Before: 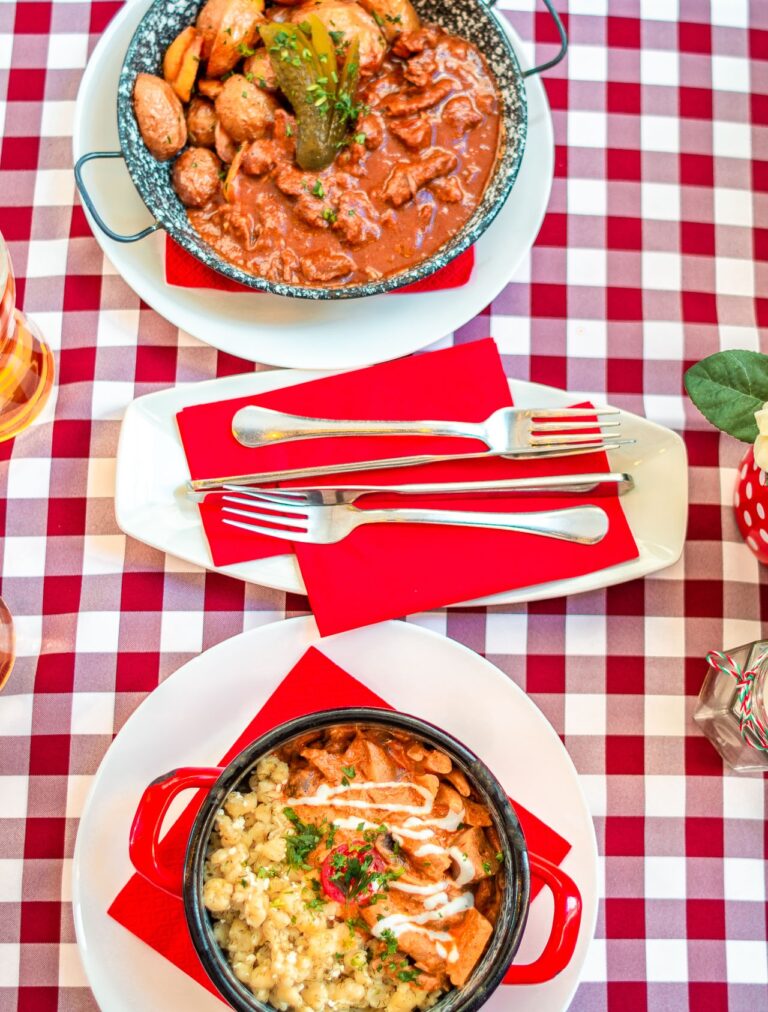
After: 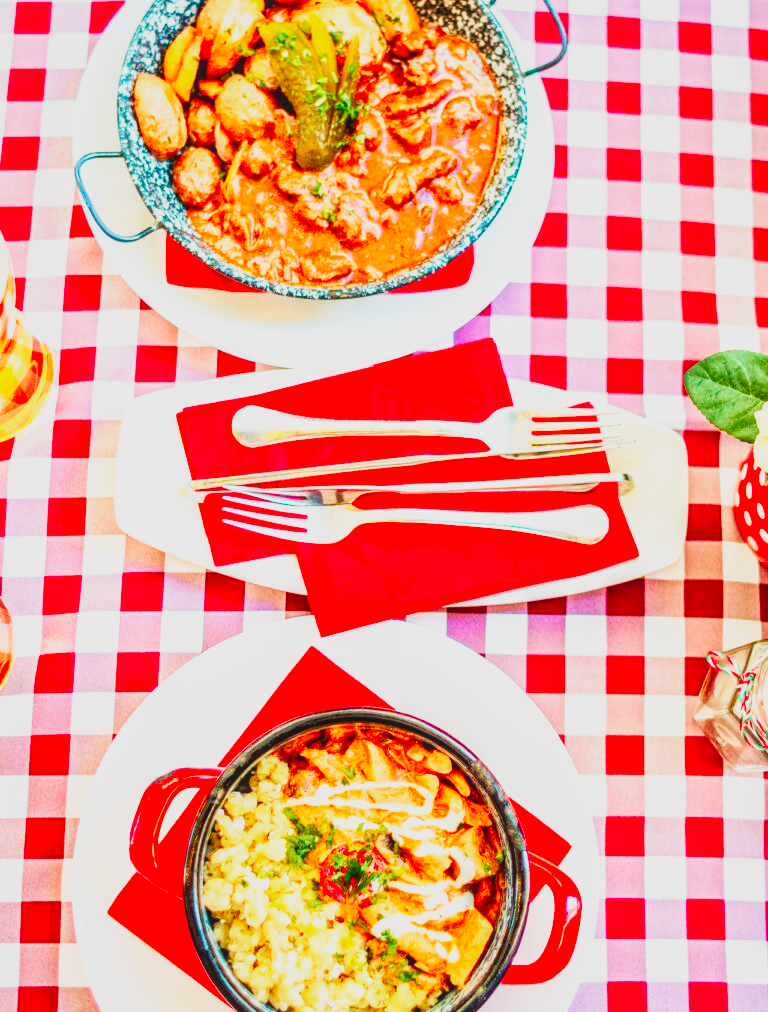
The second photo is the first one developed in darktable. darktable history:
local contrast: on, module defaults
velvia: on, module defaults
tone equalizer: on, module defaults
contrast brightness saturation: contrast -0.185, saturation 0.186
base curve: curves: ch0 [(0, 0) (0.007, 0.004) (0.027, 0.03) (0.046, 0.07) (0.207, 0.54) (0.442, 0.872) (0.673, 0.972) (1, 1)], preserve colors none
